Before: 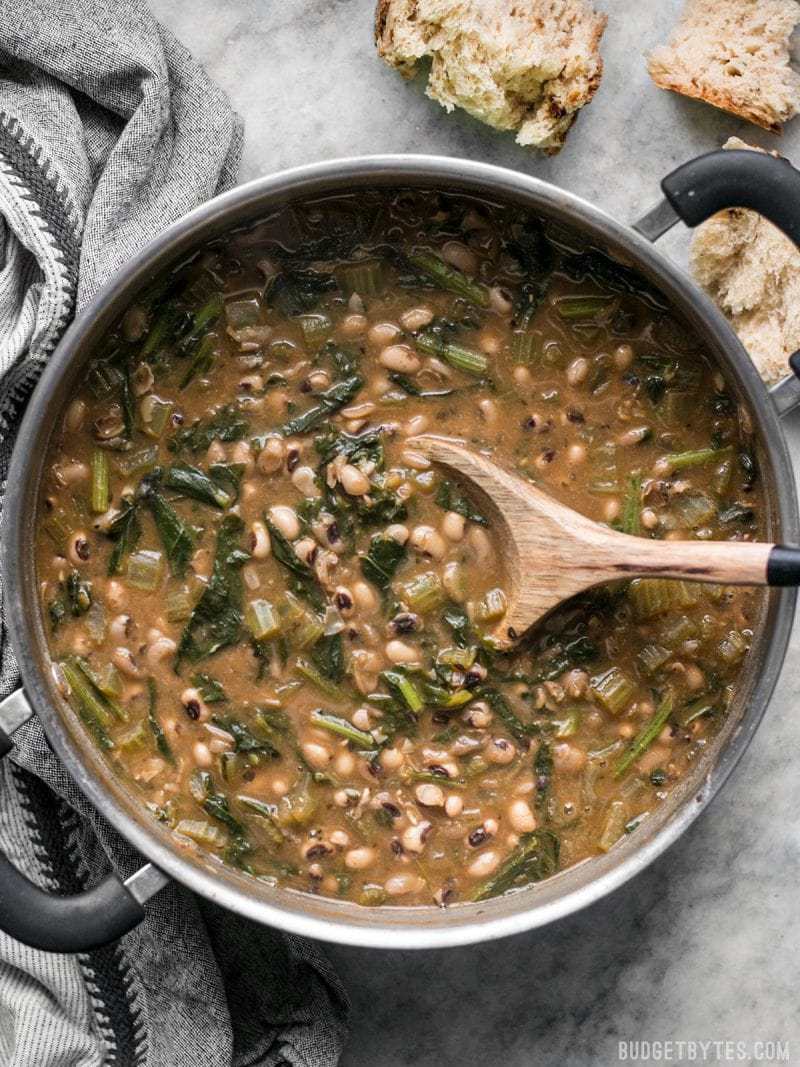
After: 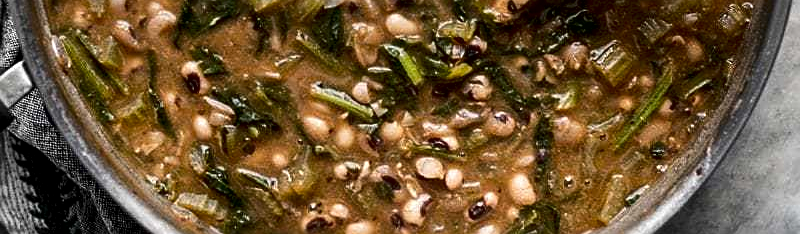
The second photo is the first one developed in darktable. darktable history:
sharpen: on, module defaults
crop and rotate: top 58.845%, bottom 19.149%
contrast brightness saturation: brightness -0.216, saturation 0.084
local contrast: mode bilateral grid, contrast 100, coarseness 99, detail 165%, midtone range 0.2
